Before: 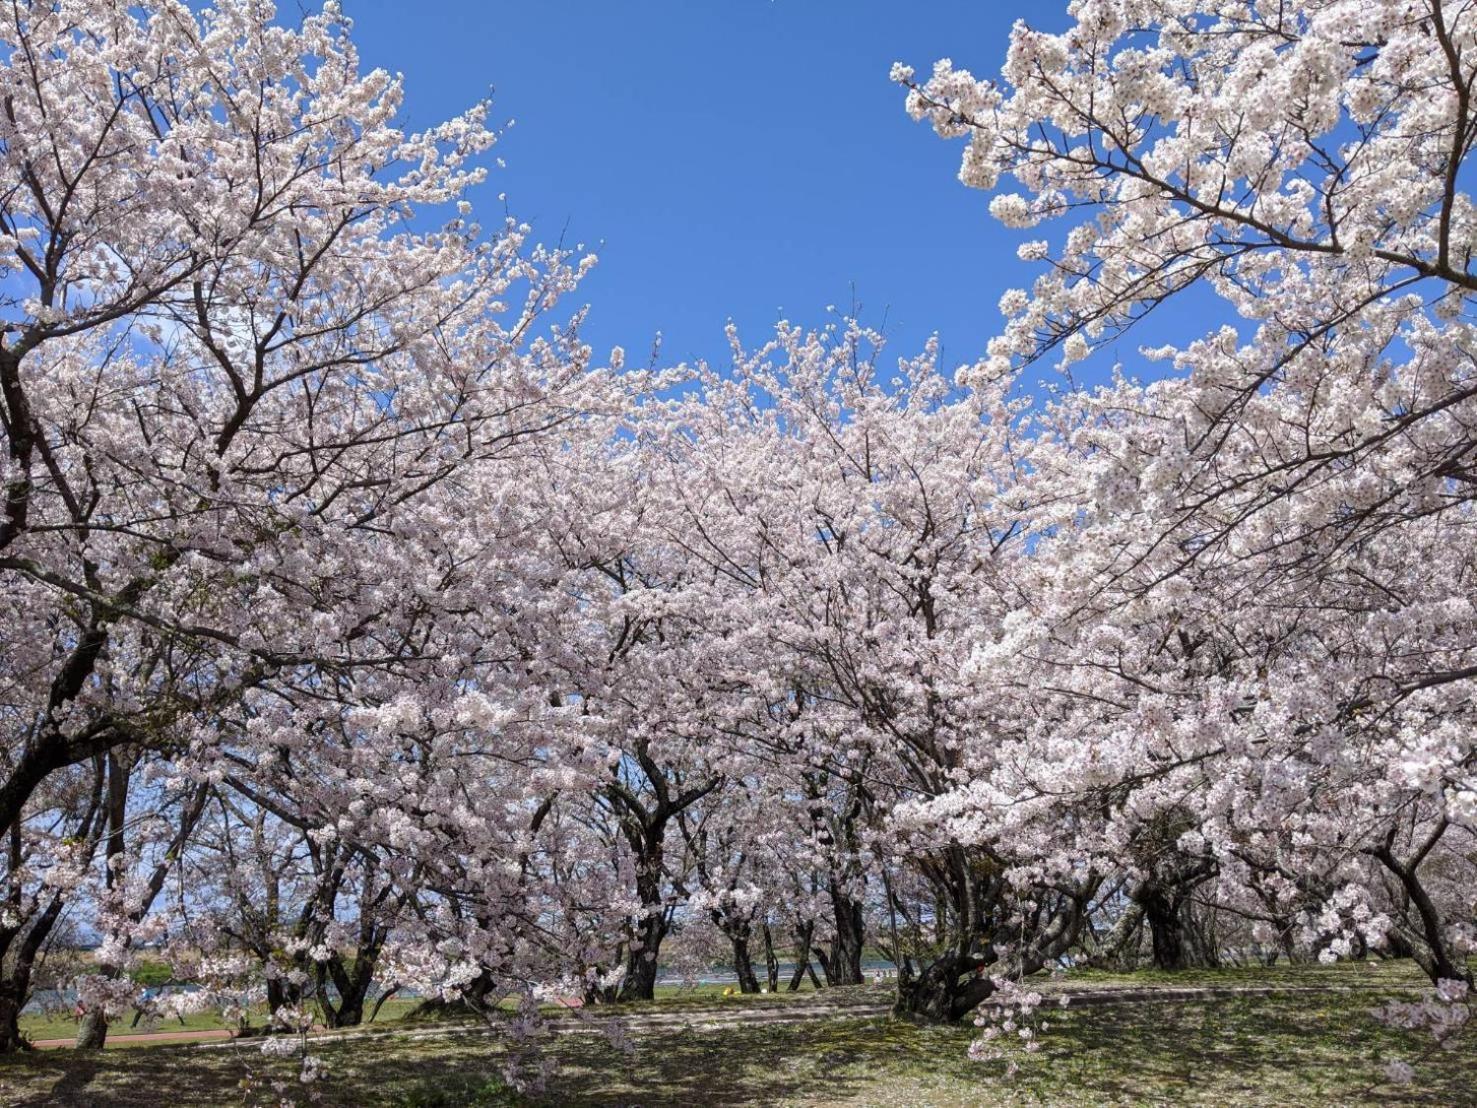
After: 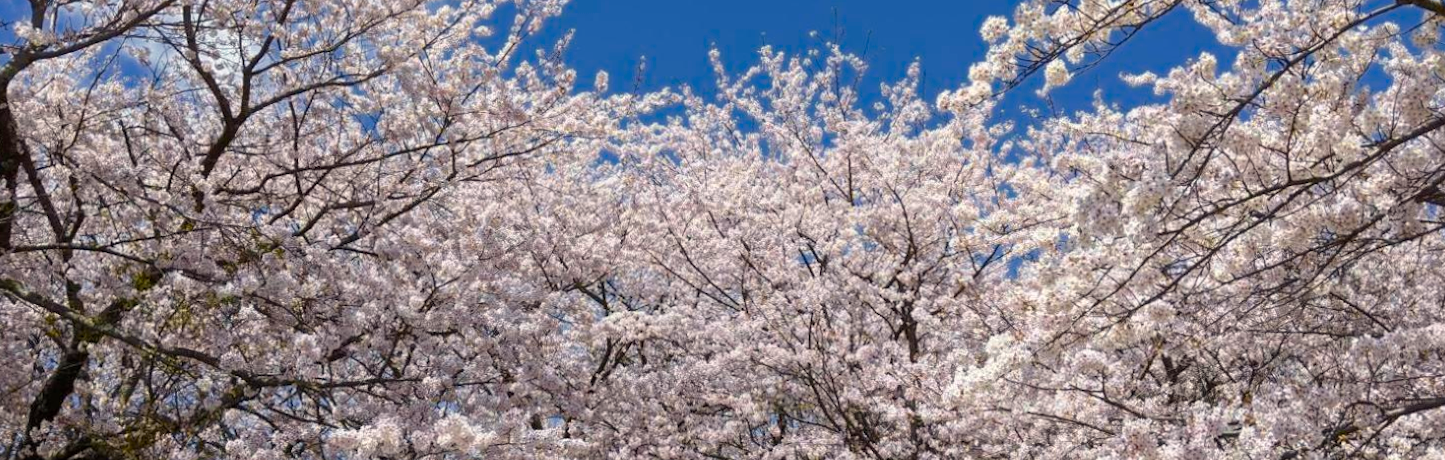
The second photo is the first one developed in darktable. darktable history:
color zones: curves: ch0 [(0, 0.499) (0.143, 0.5) (0.286, 0.5) (0.429, 0.476) (0.571, 0.284) (0.714, 0.243) (0.857, 0.449) (1, 0.499)]; ch1 [(0, 0.532) (0.143, 0.645) (0.286, 0.696) (0.429, 0.211) (0.571, 0.504) (0.714, 0.493) (0.857, 0.495) (1, 0.532)]; ch2 [(0, 0.5) (0.143, 0.5) (0.286, 0.427) (0.429, 0.324) (0.571, 0.5) (0.714, 0.5) (0.857, 0.5) (1, 0.5)]
crop and rotate: top 23.84%, bottom 34.294%
rotate and perspective: rotation 0.226°, lens shift (vertical) -0.042, crop left 0.023, crop right 0.982, crop top 0.006, crop bottom 0.994
color calibration: output colorfulness [0, 0.315, 0, 0], x 0.341, y 0.355, temperature 5166 K
